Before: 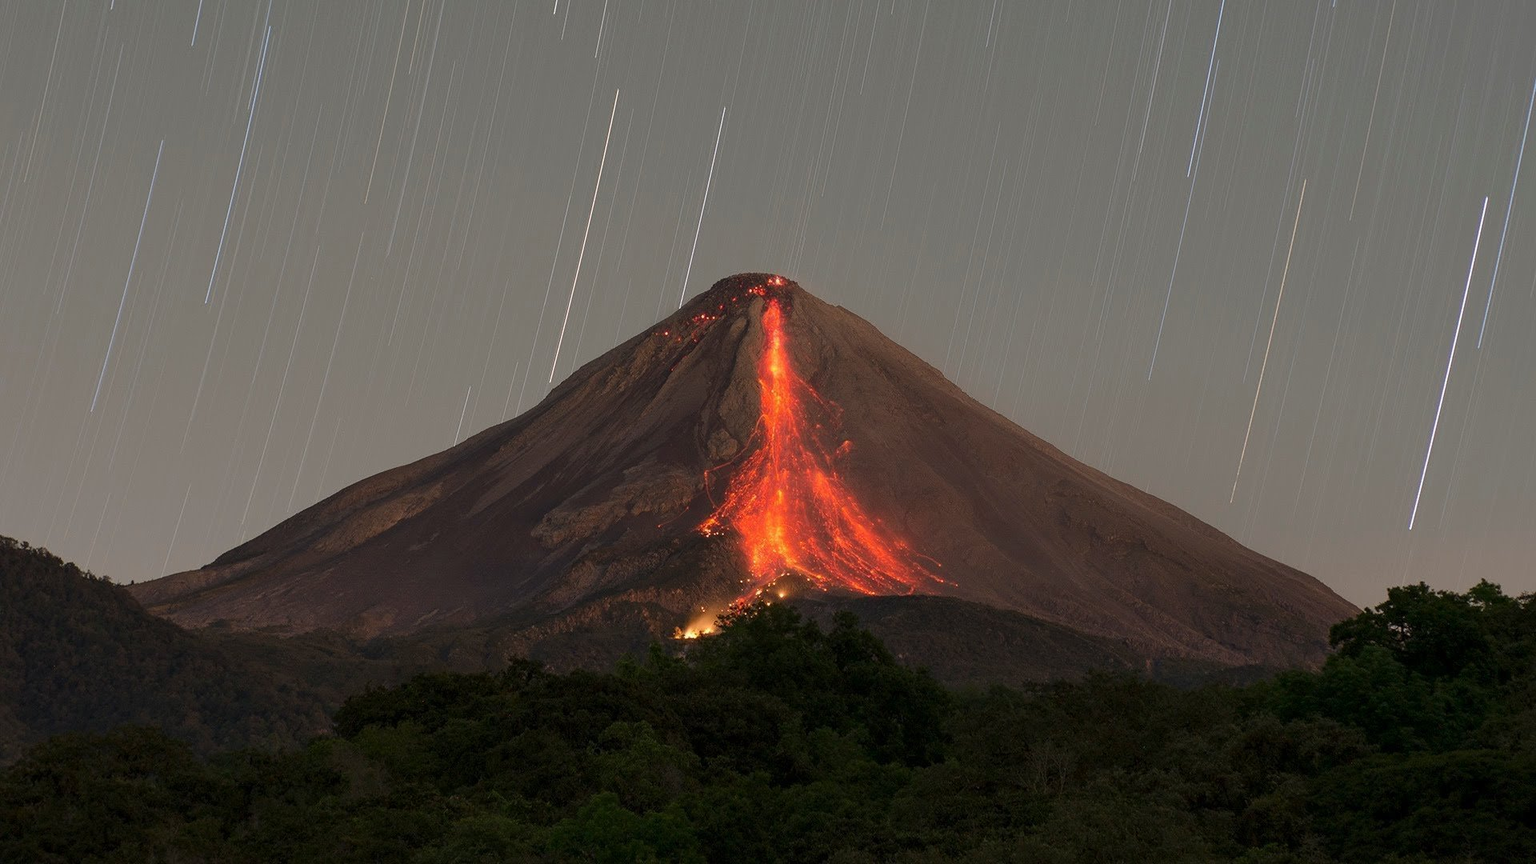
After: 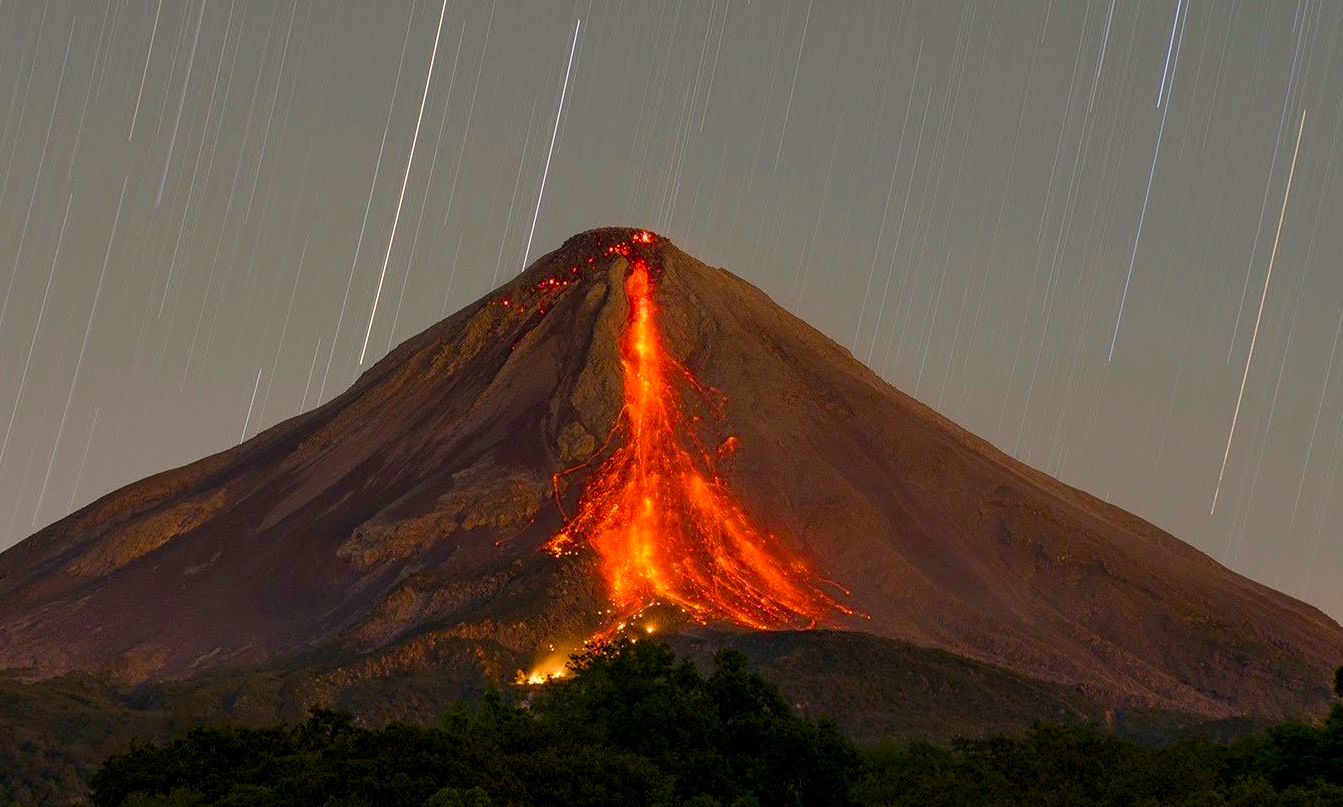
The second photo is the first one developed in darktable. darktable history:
color balance rgb: linear chroma grading › global chroma 18.9%, perceptual saturation grading › global saturation 20%, perceptual saturation grading › highlights -25%, perceptual saturation grading › shadows 50%, global vibrance 18.93%
local contrast: detail 130%
crop and rotate: left 17.046%, top 10.659%, right 12.989%, bottom 14.553%
